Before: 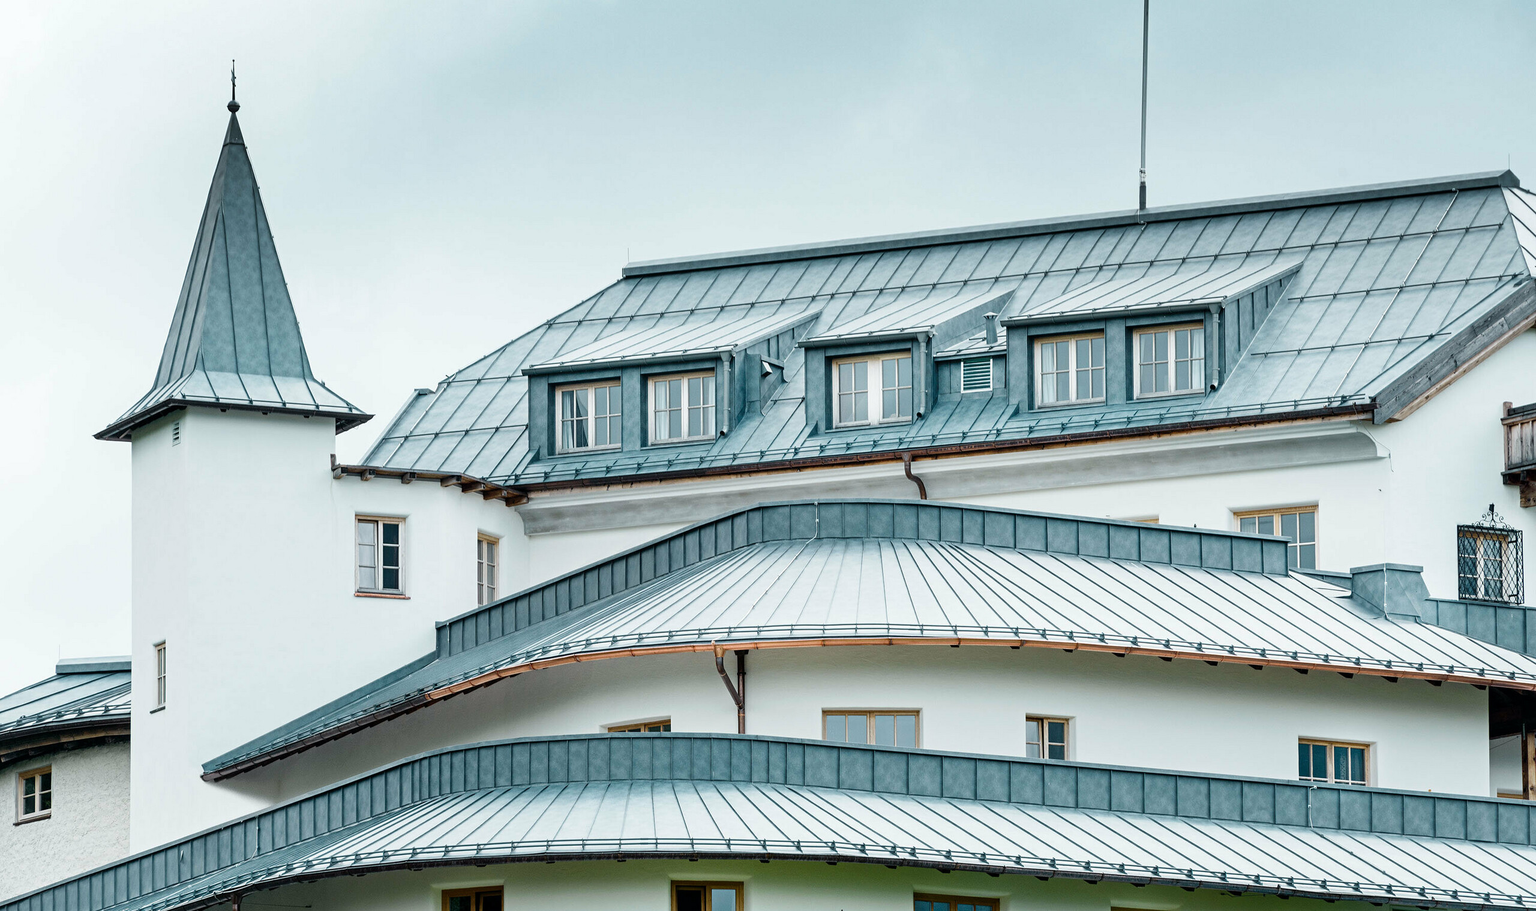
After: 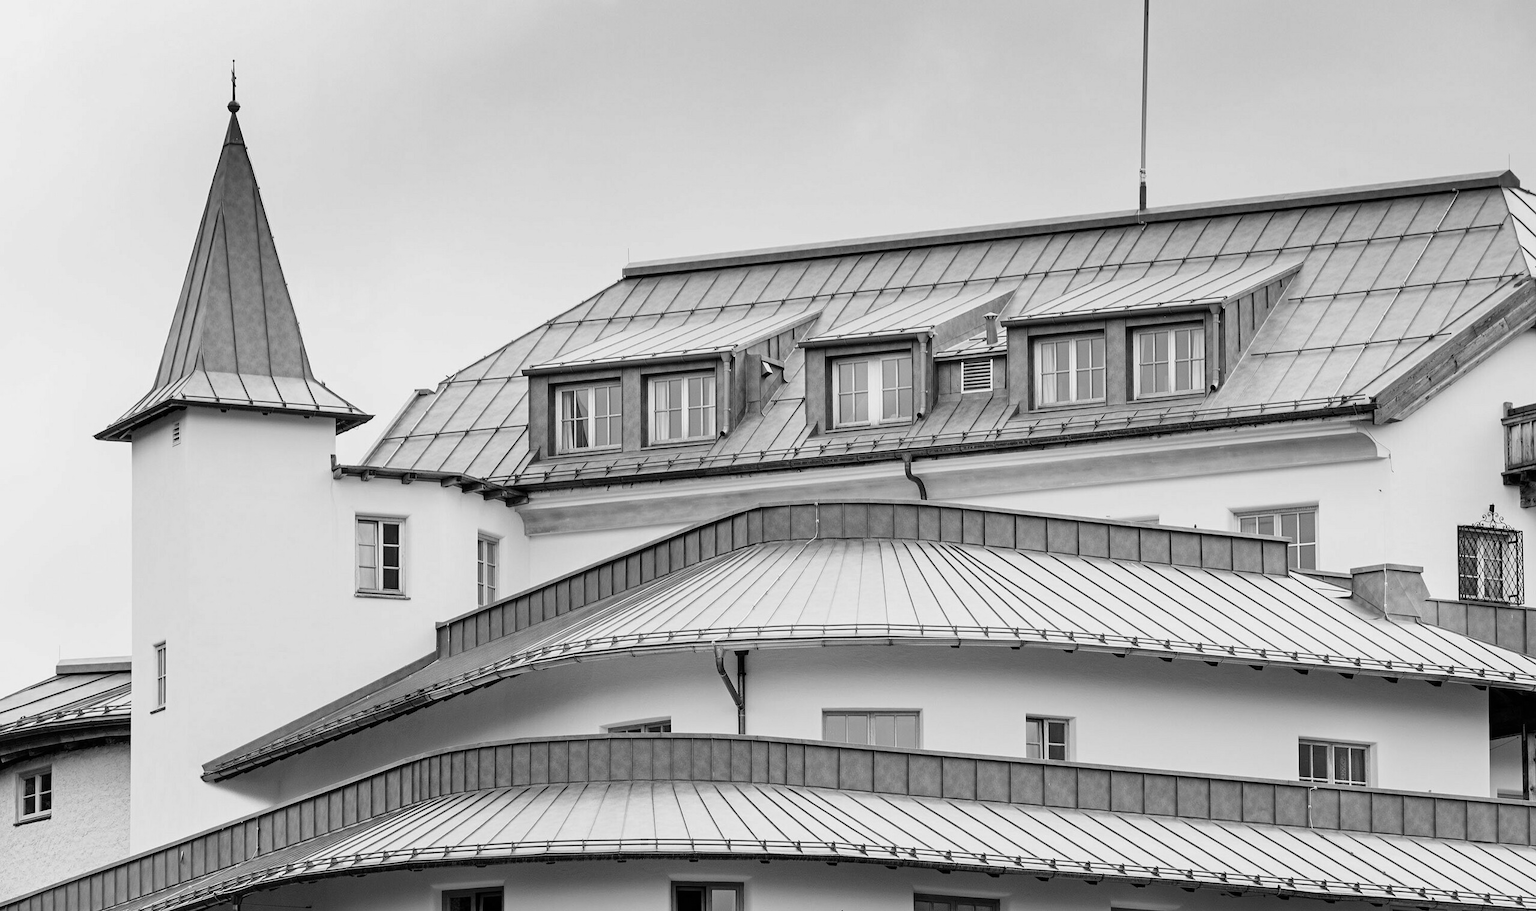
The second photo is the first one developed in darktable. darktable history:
contrast brightness saturation: saturation -0.05
monochrome: a 14.95, b -89.96
